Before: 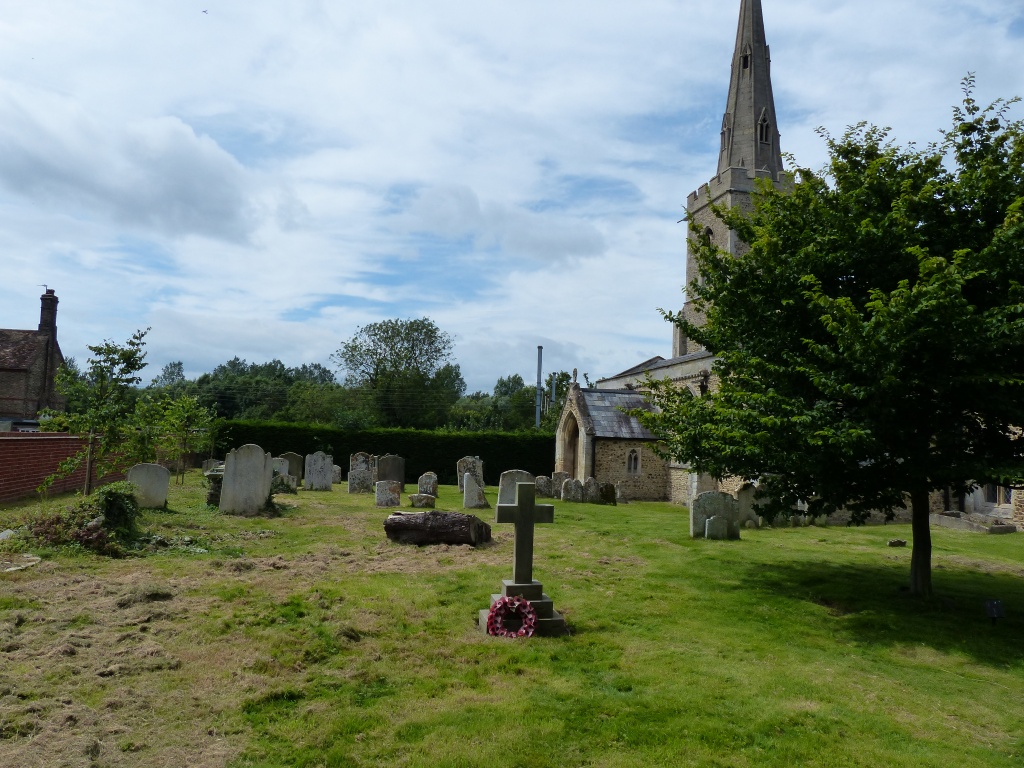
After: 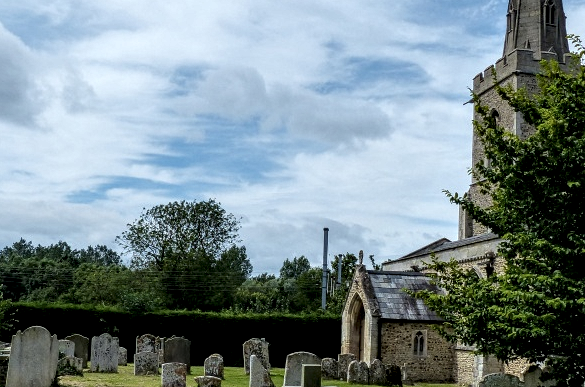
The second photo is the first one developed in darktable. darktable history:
contrast equalizer: y [[0.5, 0.5, 0.5, 0.512, 0.552, 0.62], [0.5 ×6], [0.5 ×4, 0.504, 0.553], [0 ×6], [0 ×6]]
crop: left 20.932%, top 15.471%, right 21.848%, bottom 34.081%
local contrast: highlights 60%, shadows 60%, detail 160%
